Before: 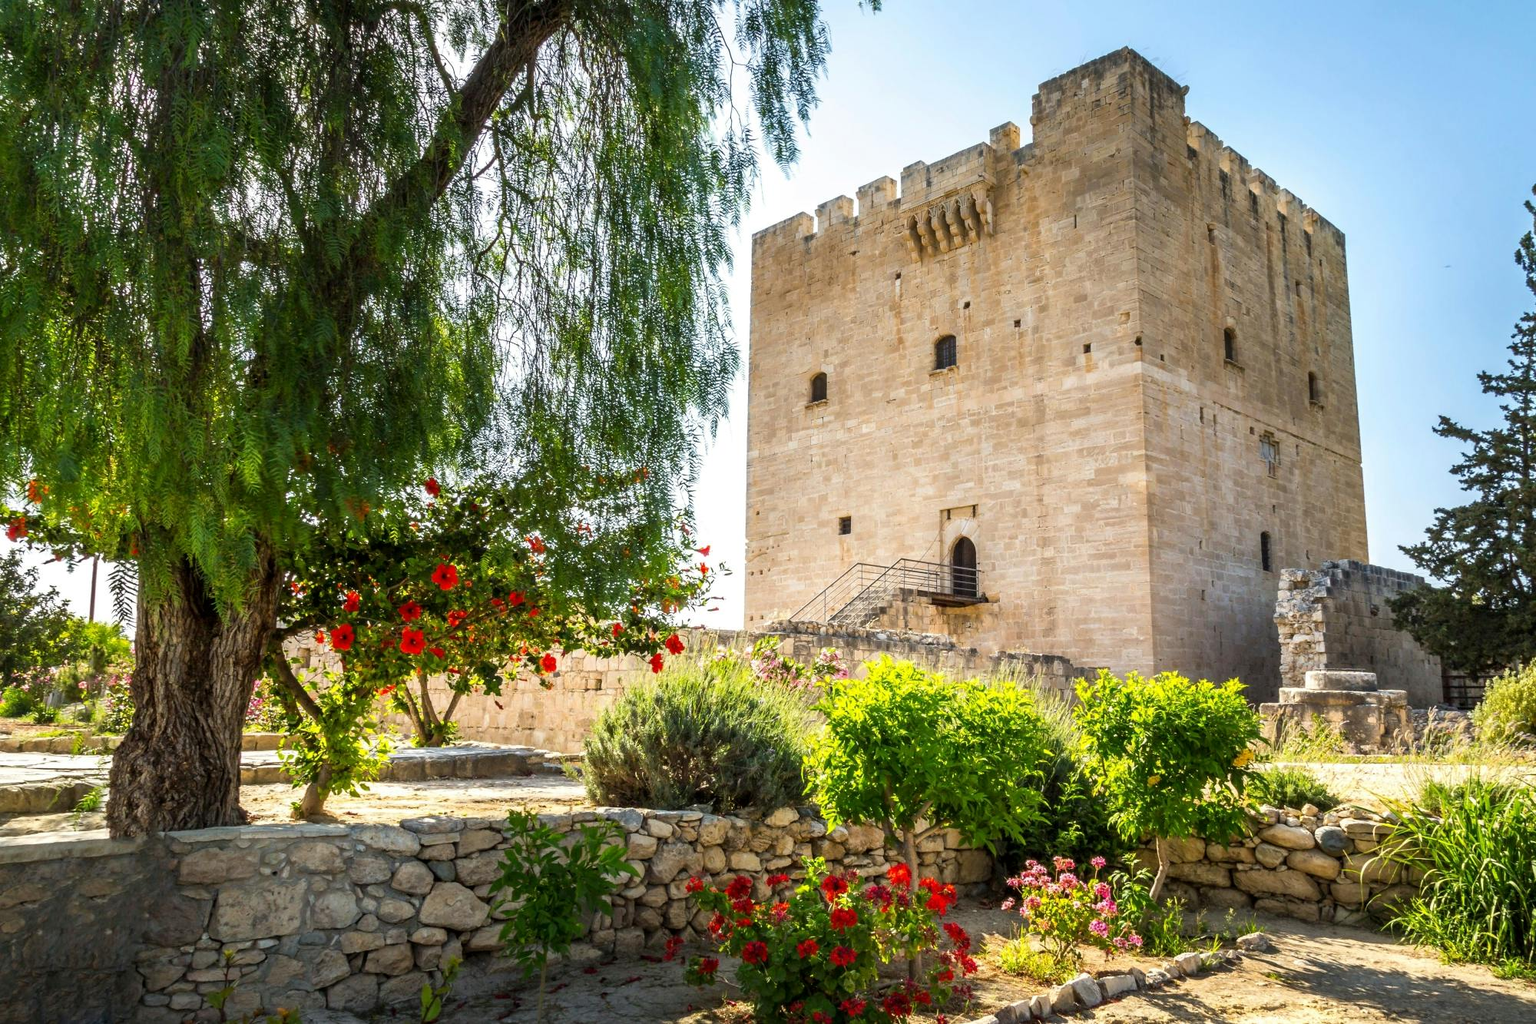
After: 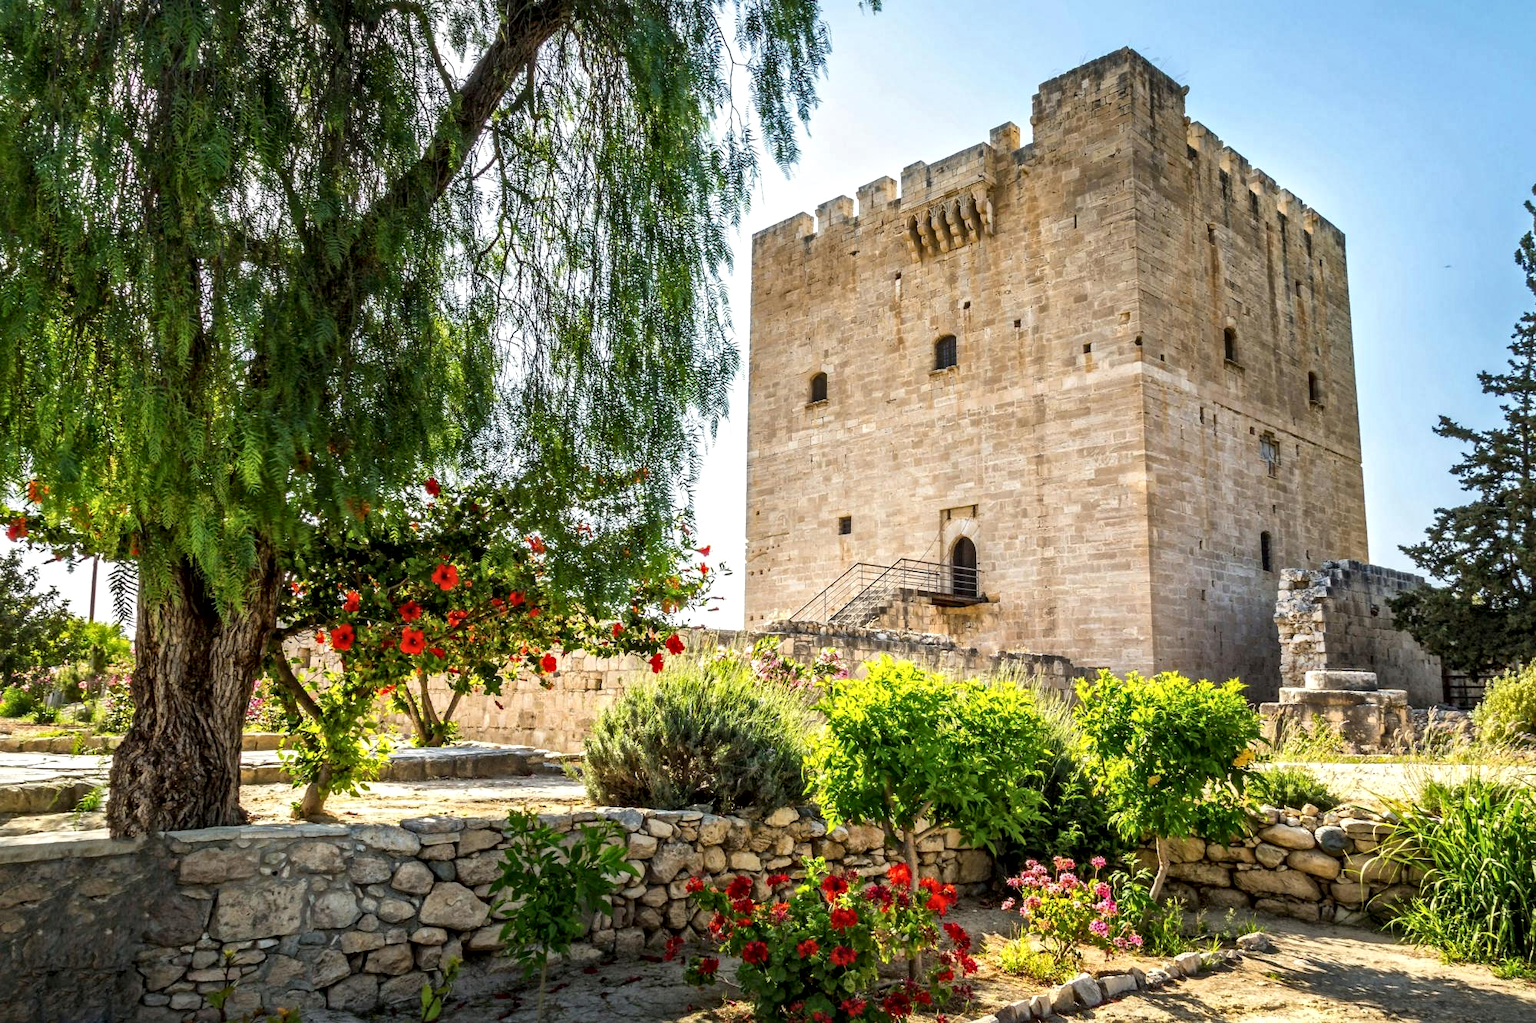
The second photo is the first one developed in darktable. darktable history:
local contrast: mode bilateral grid, contrast 20, coarseness 18, detail 163%, midtone range 0.2
